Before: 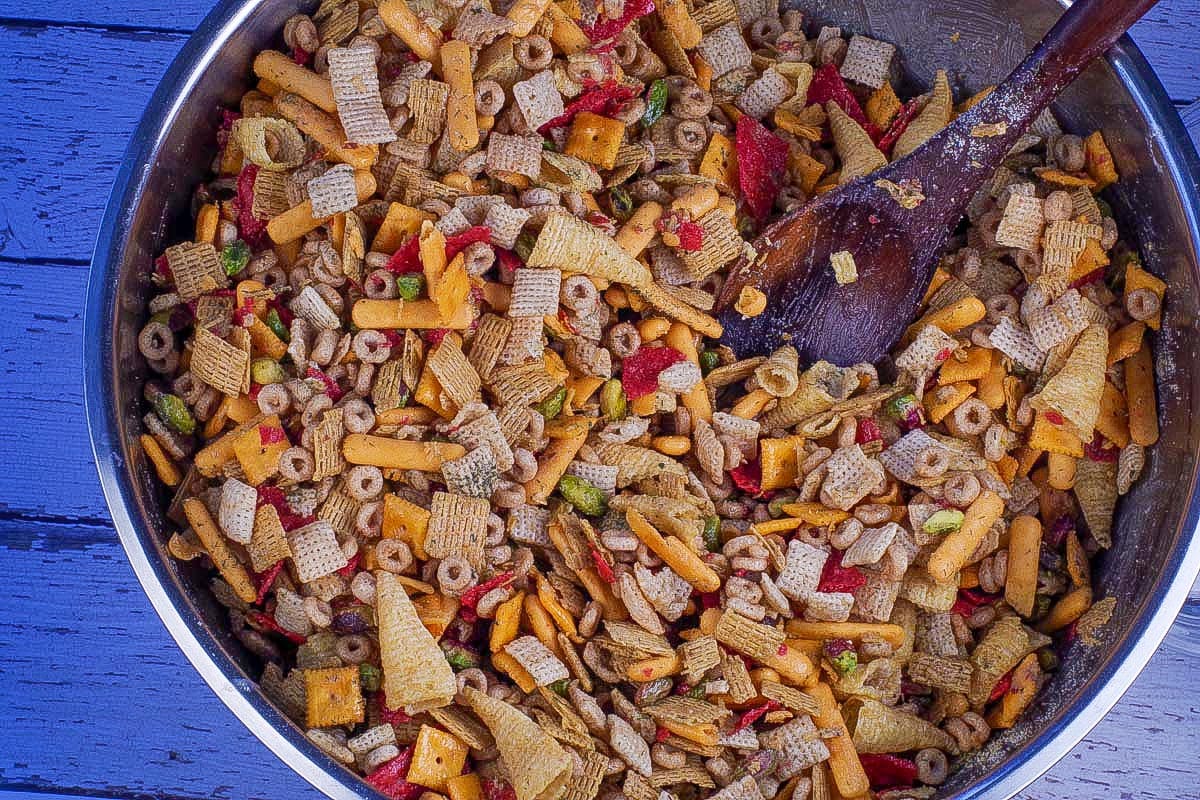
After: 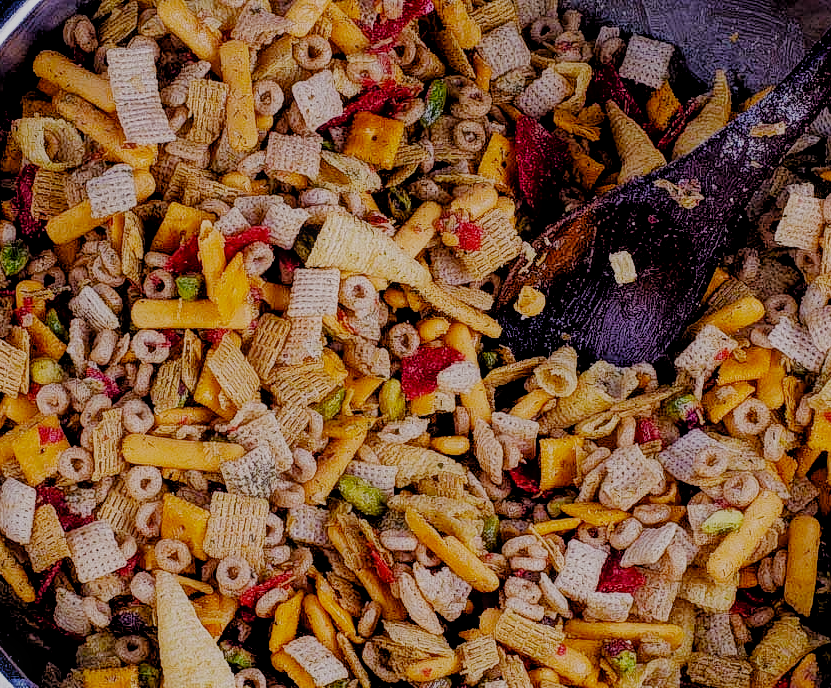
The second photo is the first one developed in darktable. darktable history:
contrast equalizer: octaves 7, y [[0.6 ×6], [0.55 ×6], [0 ×6], [0 ×6], [0 ×6]], mix -1
local contrast: on, module defaults
crop: left 18.479%, right 12.2%, bottom 13.971%
filmic rgb: black relative exposure -2.85 EV, white relative exposure 4.56 EV, hardness 1.77, contrast 1.25, preserve chrominance no, color science v5 (2021)
